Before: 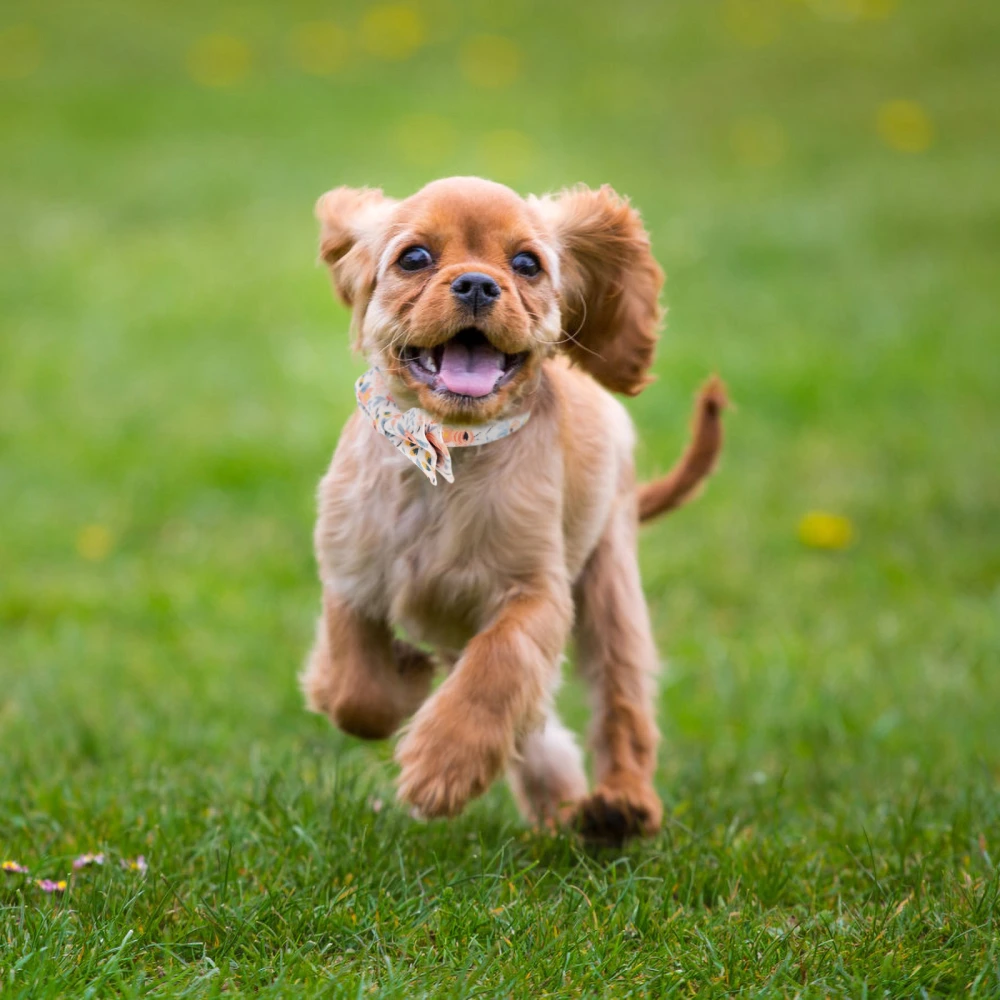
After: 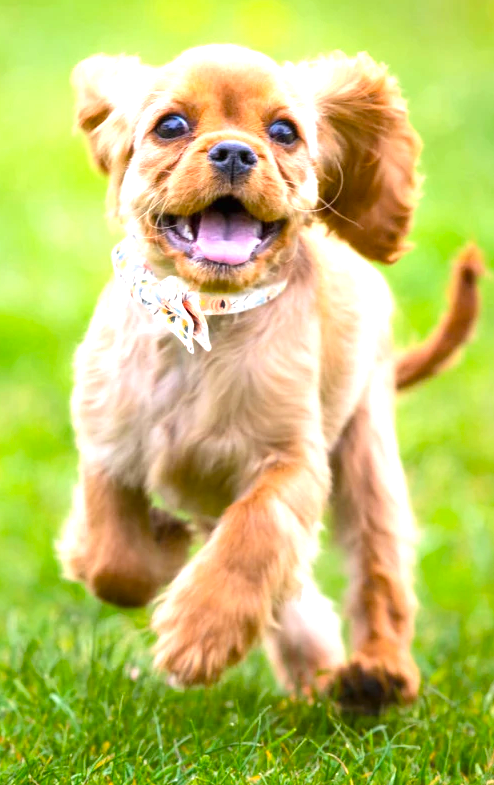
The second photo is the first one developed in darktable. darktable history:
exposure: black level correction 0, exposure 1.173 EV, compensate exposure bias true, compensate highlight preservation false
crop and rotate: angle 0.02°, left 24.353%, top 13.219%, right 26.156%, bottom 8.224%
color balance rgb: linear chroma grading › shadows -8%, linear chroma grading › global chroma 10%, perceptual saturation grading › global saturation 2%, perceptual saturation grading › highlights -2%, perceptual saturation grading › mid-tones 4%, perceptual saturation grading › shadows 8%, perceptual brilliance grading › global brilliance 2%, perceptual brilliance grading › highlights -4%, global vibrance 16%, saturation formula JzAzBz (2021)
